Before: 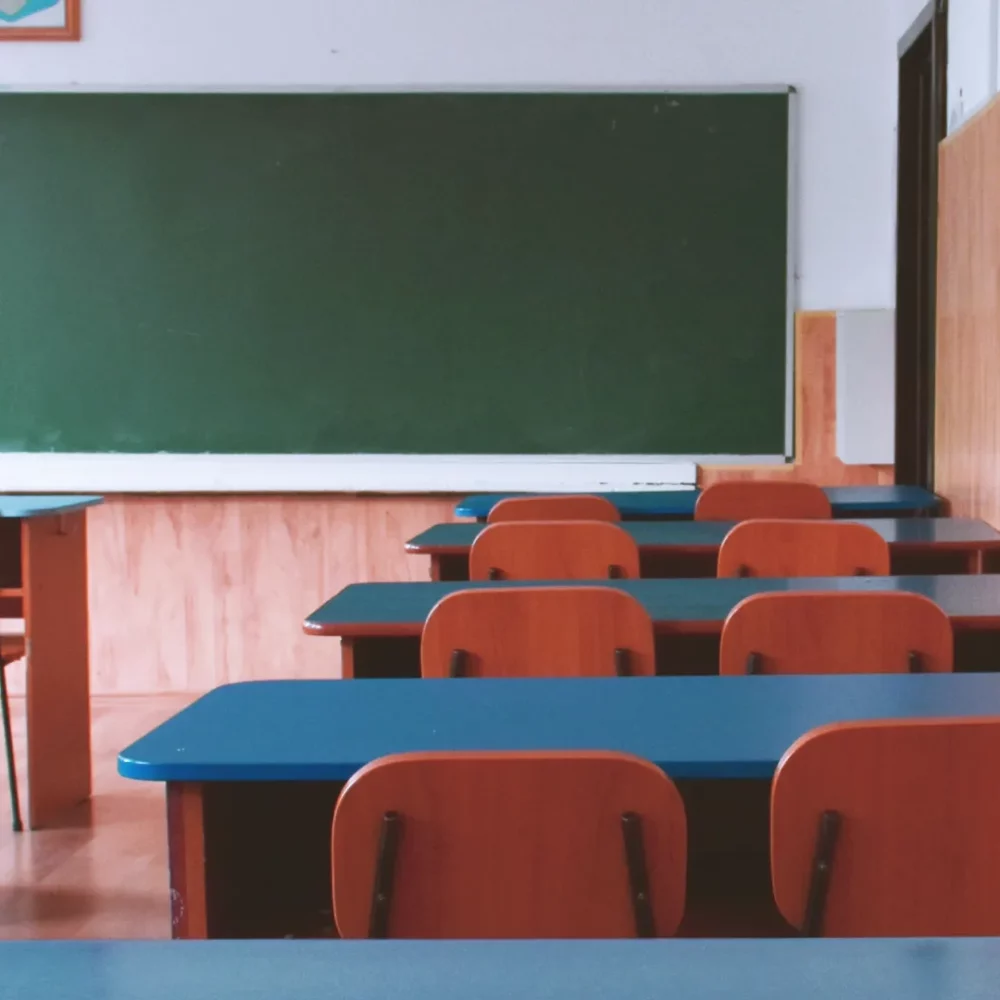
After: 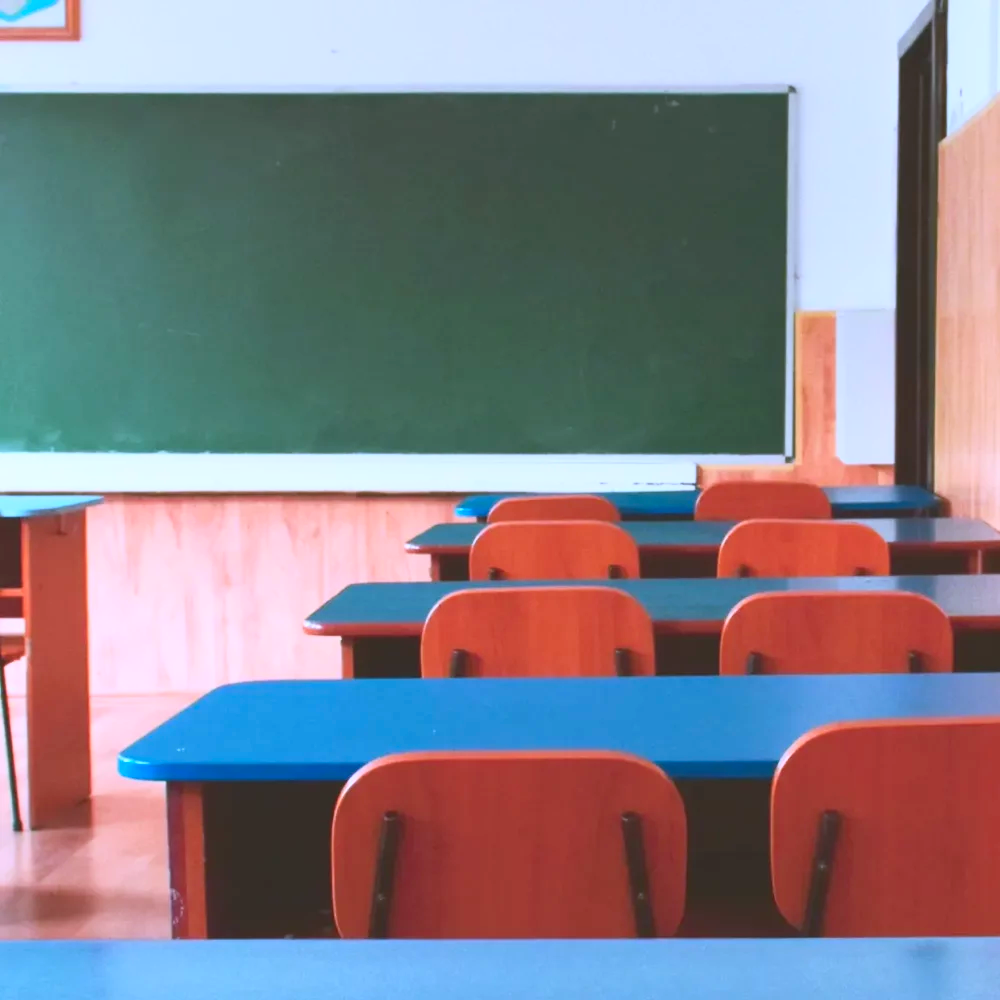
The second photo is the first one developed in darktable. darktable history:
white balance: red 0.954, blue 1.079
contrast brightness saturation: contrast 0.24, brightness 0.26, saturation 0.39
